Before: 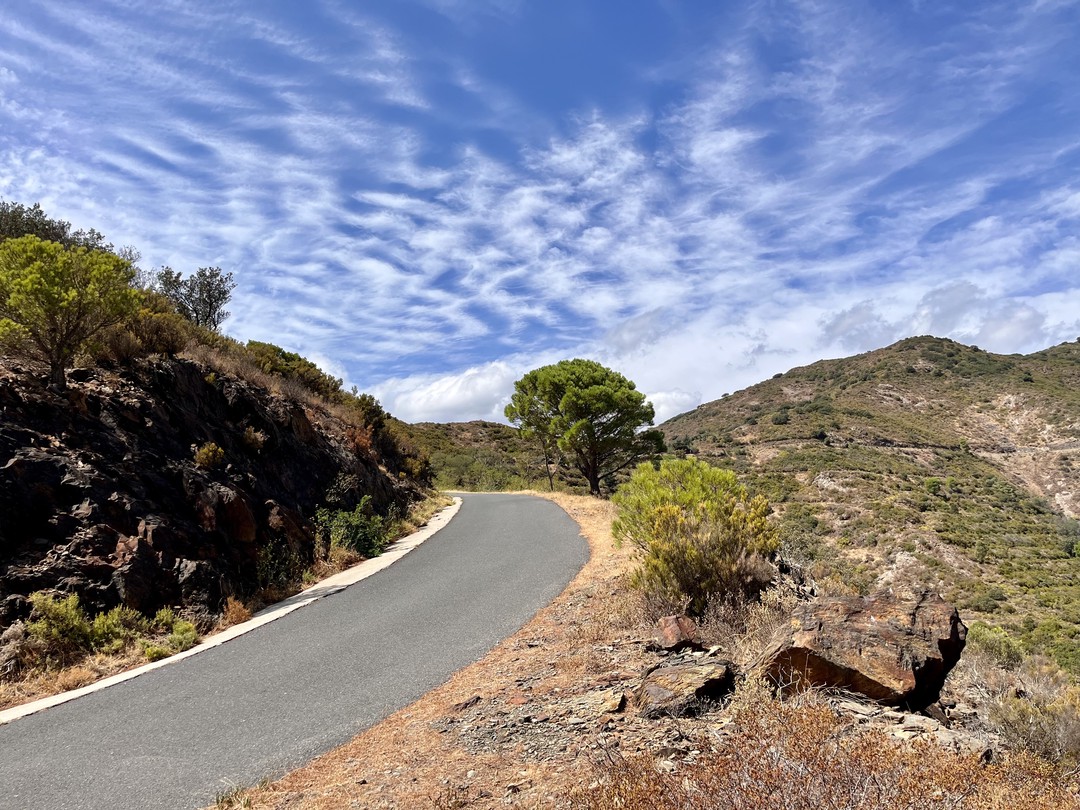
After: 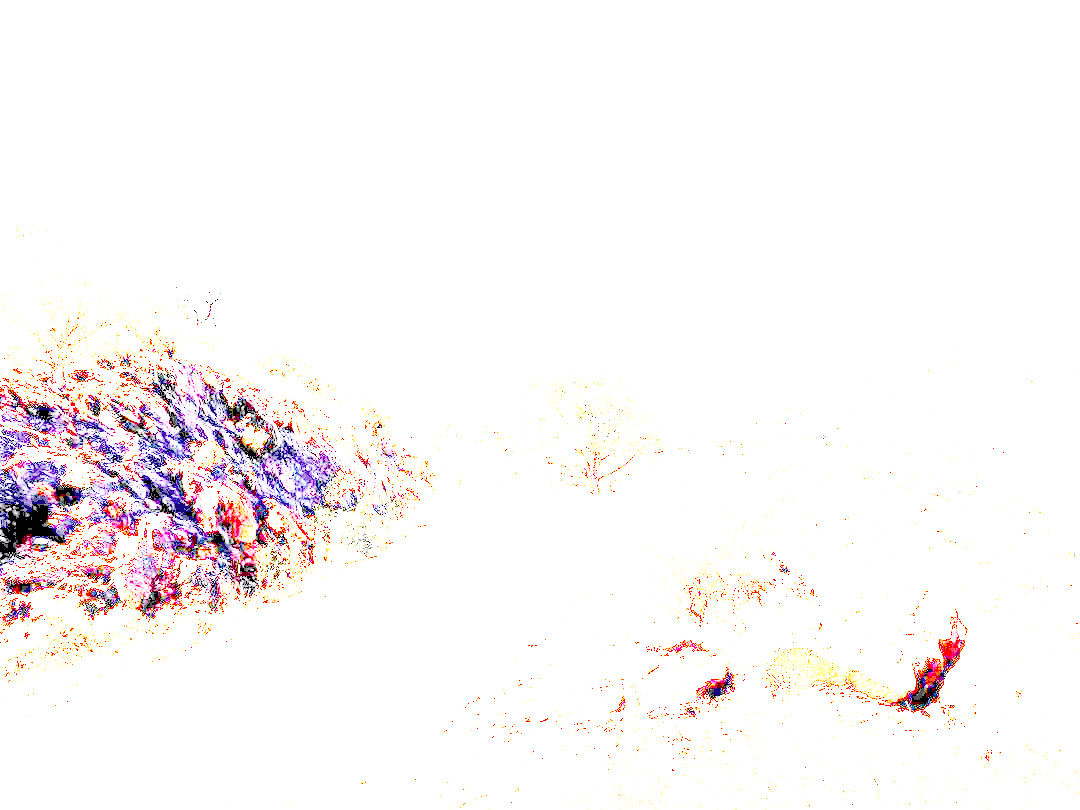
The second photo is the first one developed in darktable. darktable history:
white balance: red 1.066, blue 1.119
exposure: exposure 8 EV, compensate highlight preservation false
base curve: curves: ch0 [(0, 0) (0.028, 0.03) (0.121, 0.232) (0.46, 0.748) (0.859, 0.968) (1, 1)], preserve colors none
color zones: curves: ch1 [(0, 0.679) (0.143, 0.647) (0.286, 0.261) (0.378, -0.011) (0.571, 0.396) (0.714, 0.399) (0.857, 0.406) (1, 0.679)]
